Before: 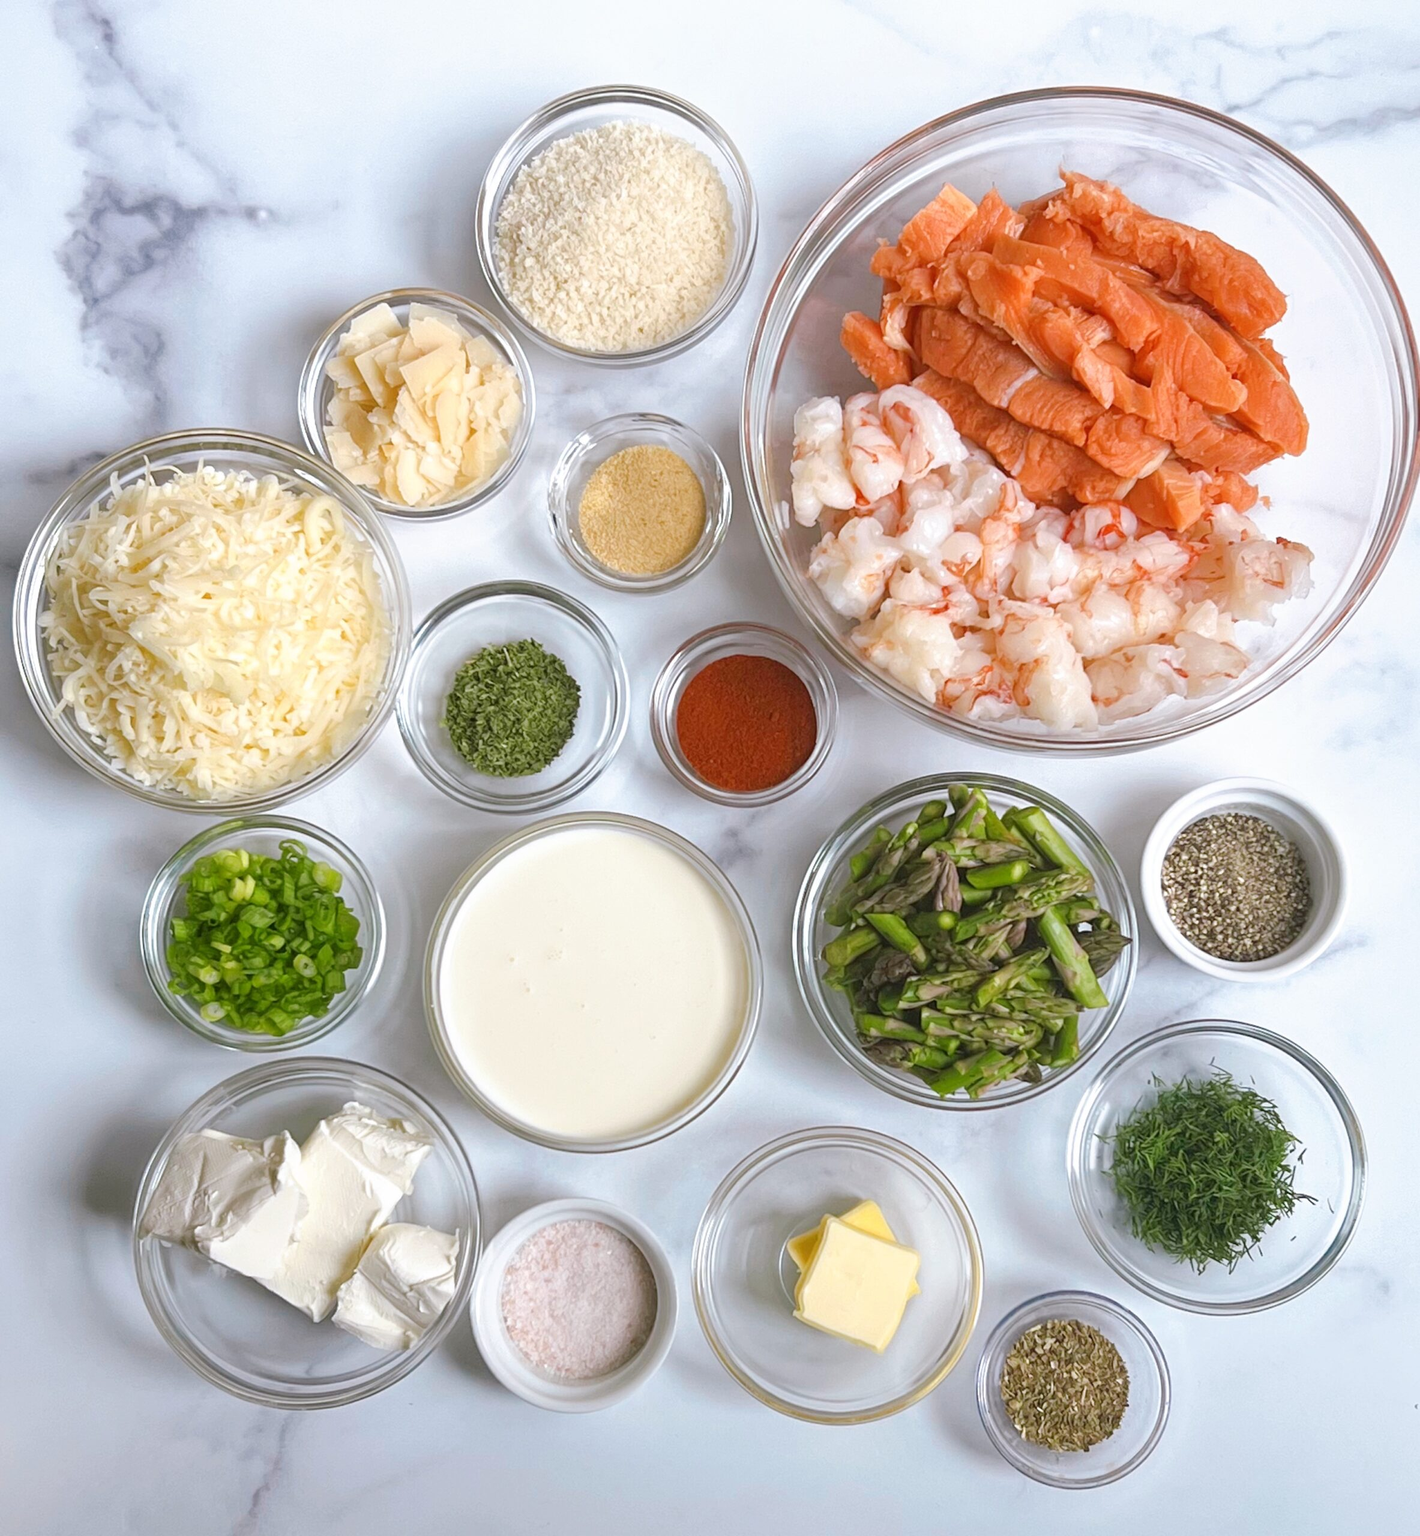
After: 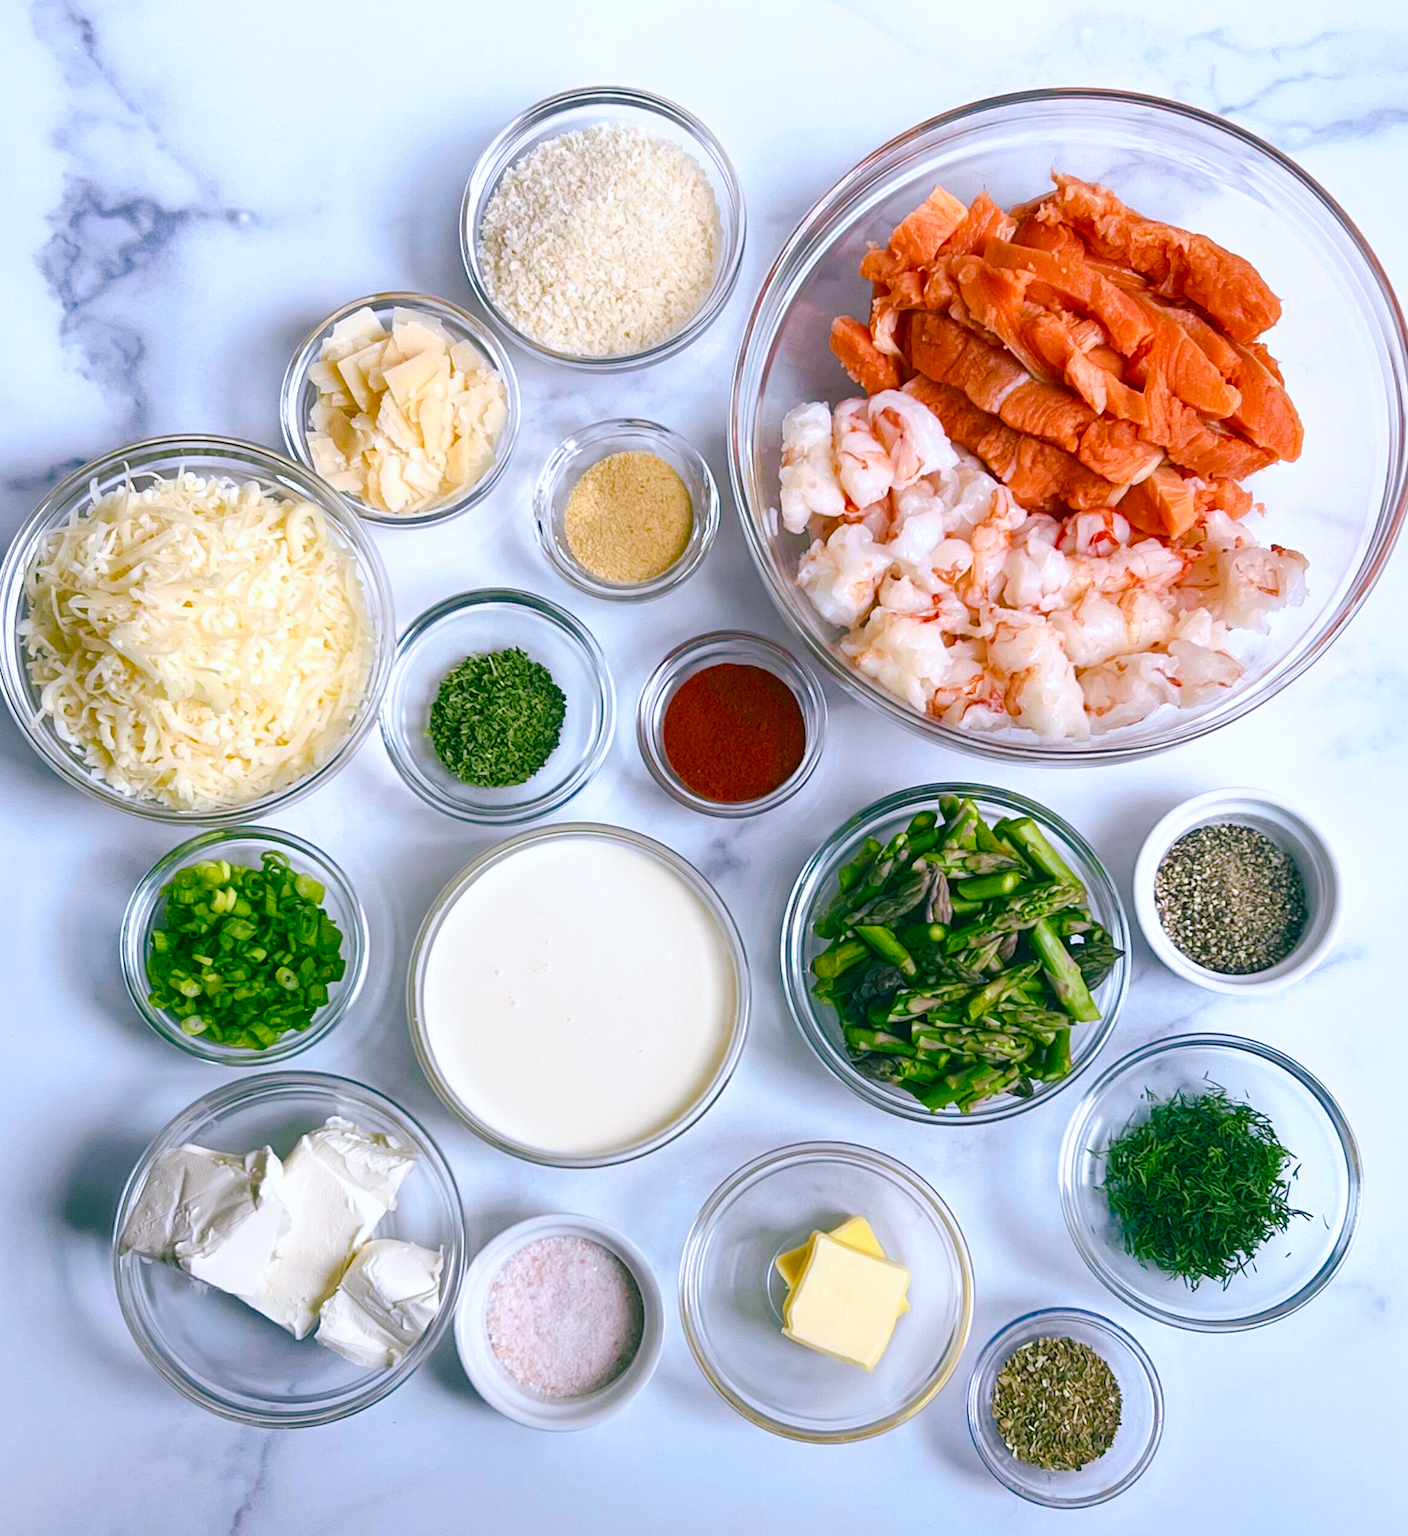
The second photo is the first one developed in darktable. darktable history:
contrast brightness saturation: contrast 0.135, brightness -0.063, saturation 0.157
crop and rotate: left 1.547%, right 0.516%, bottom 1.26%
color balance rgb: shadows lift › luminance -29.101%, shadows lift › chroma 10.136%, shadows lift › hue 231.85°, perceptual saturation grading › global saturation 20%, perceptual saturation grading › highlights -25.627%, perceptual saturation grading › shadows 49.447%, global vibrance 20%
color calibration: illuminant as shot in camera, x 0.358, y 0.373, temperature 4628.91 K, saturation algorithm version 1 (2020)
